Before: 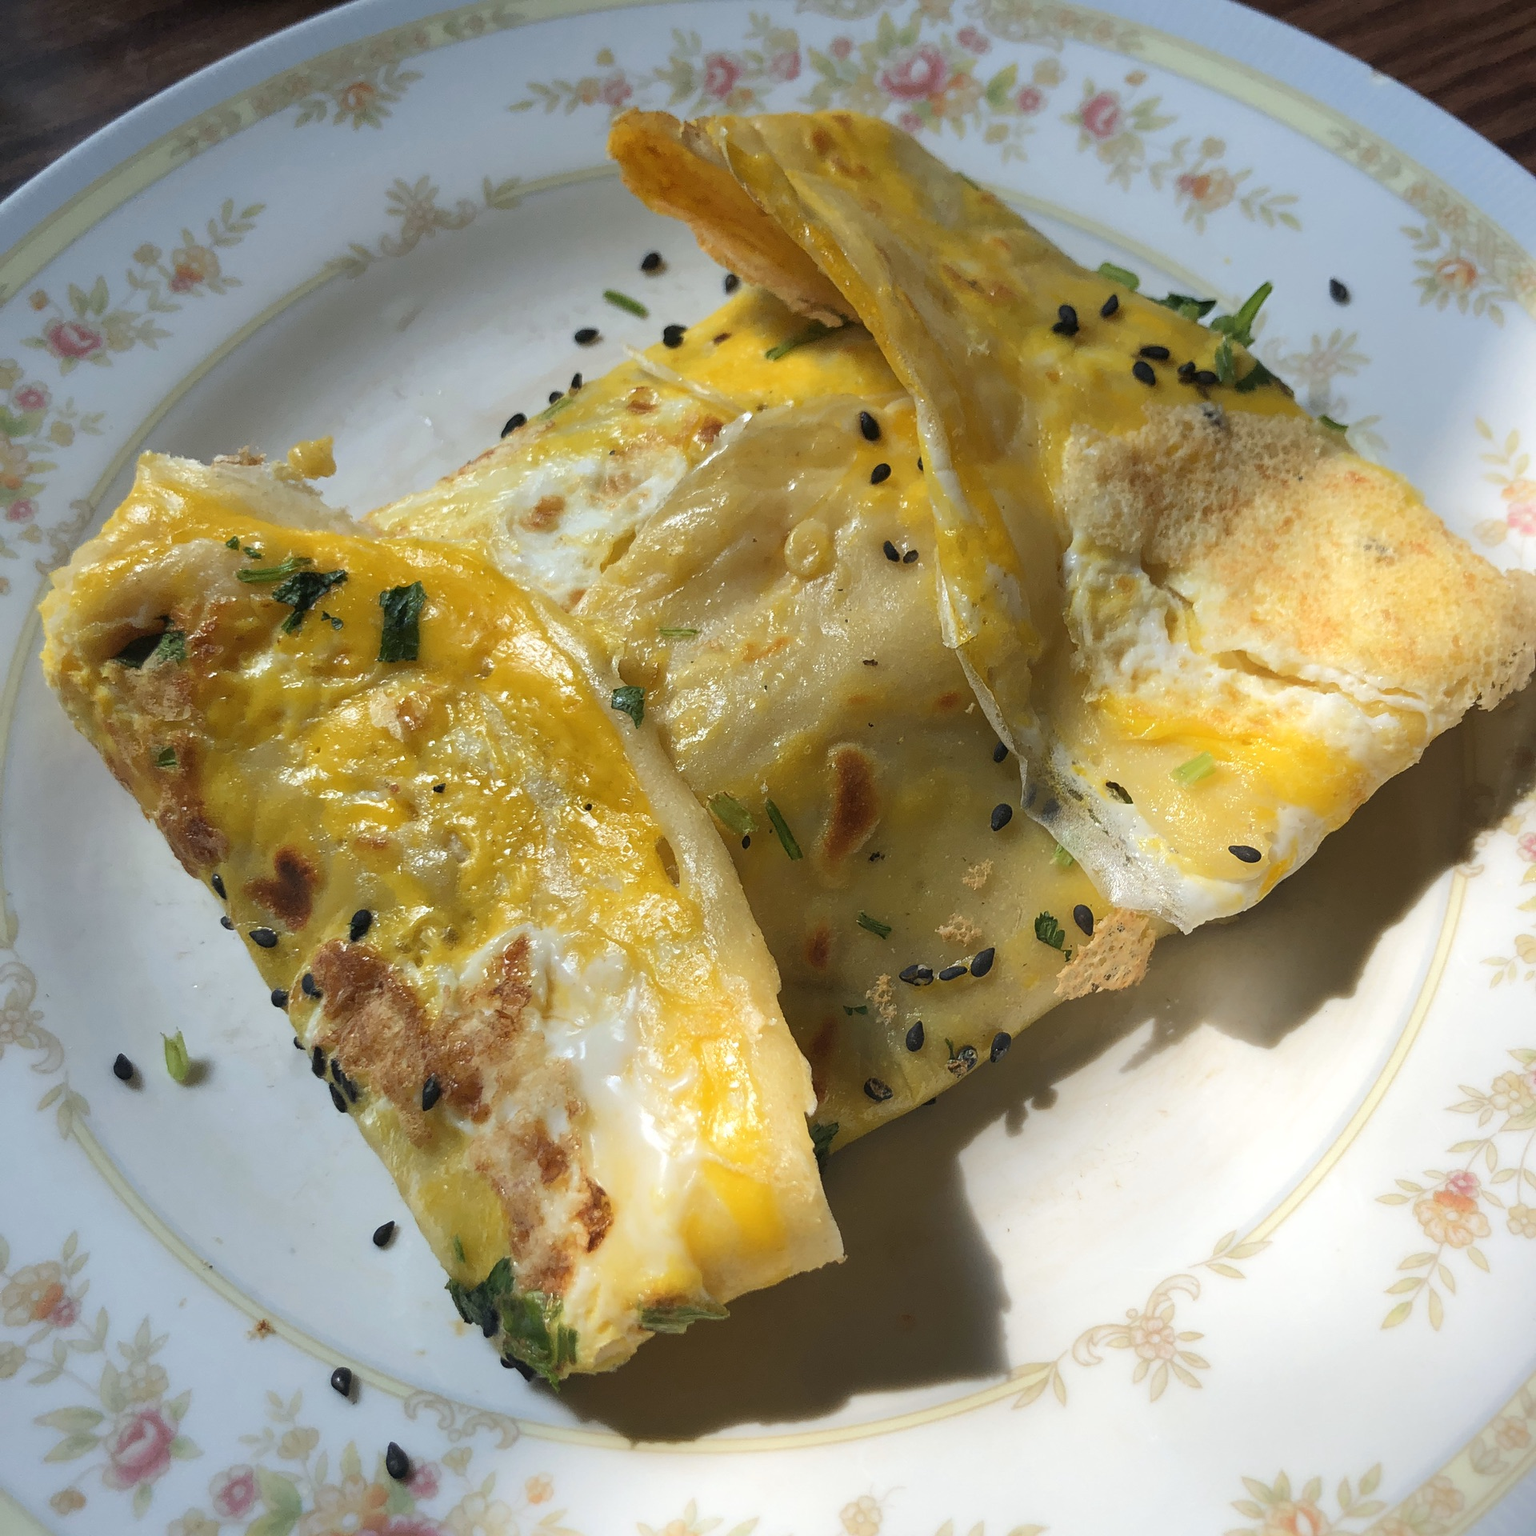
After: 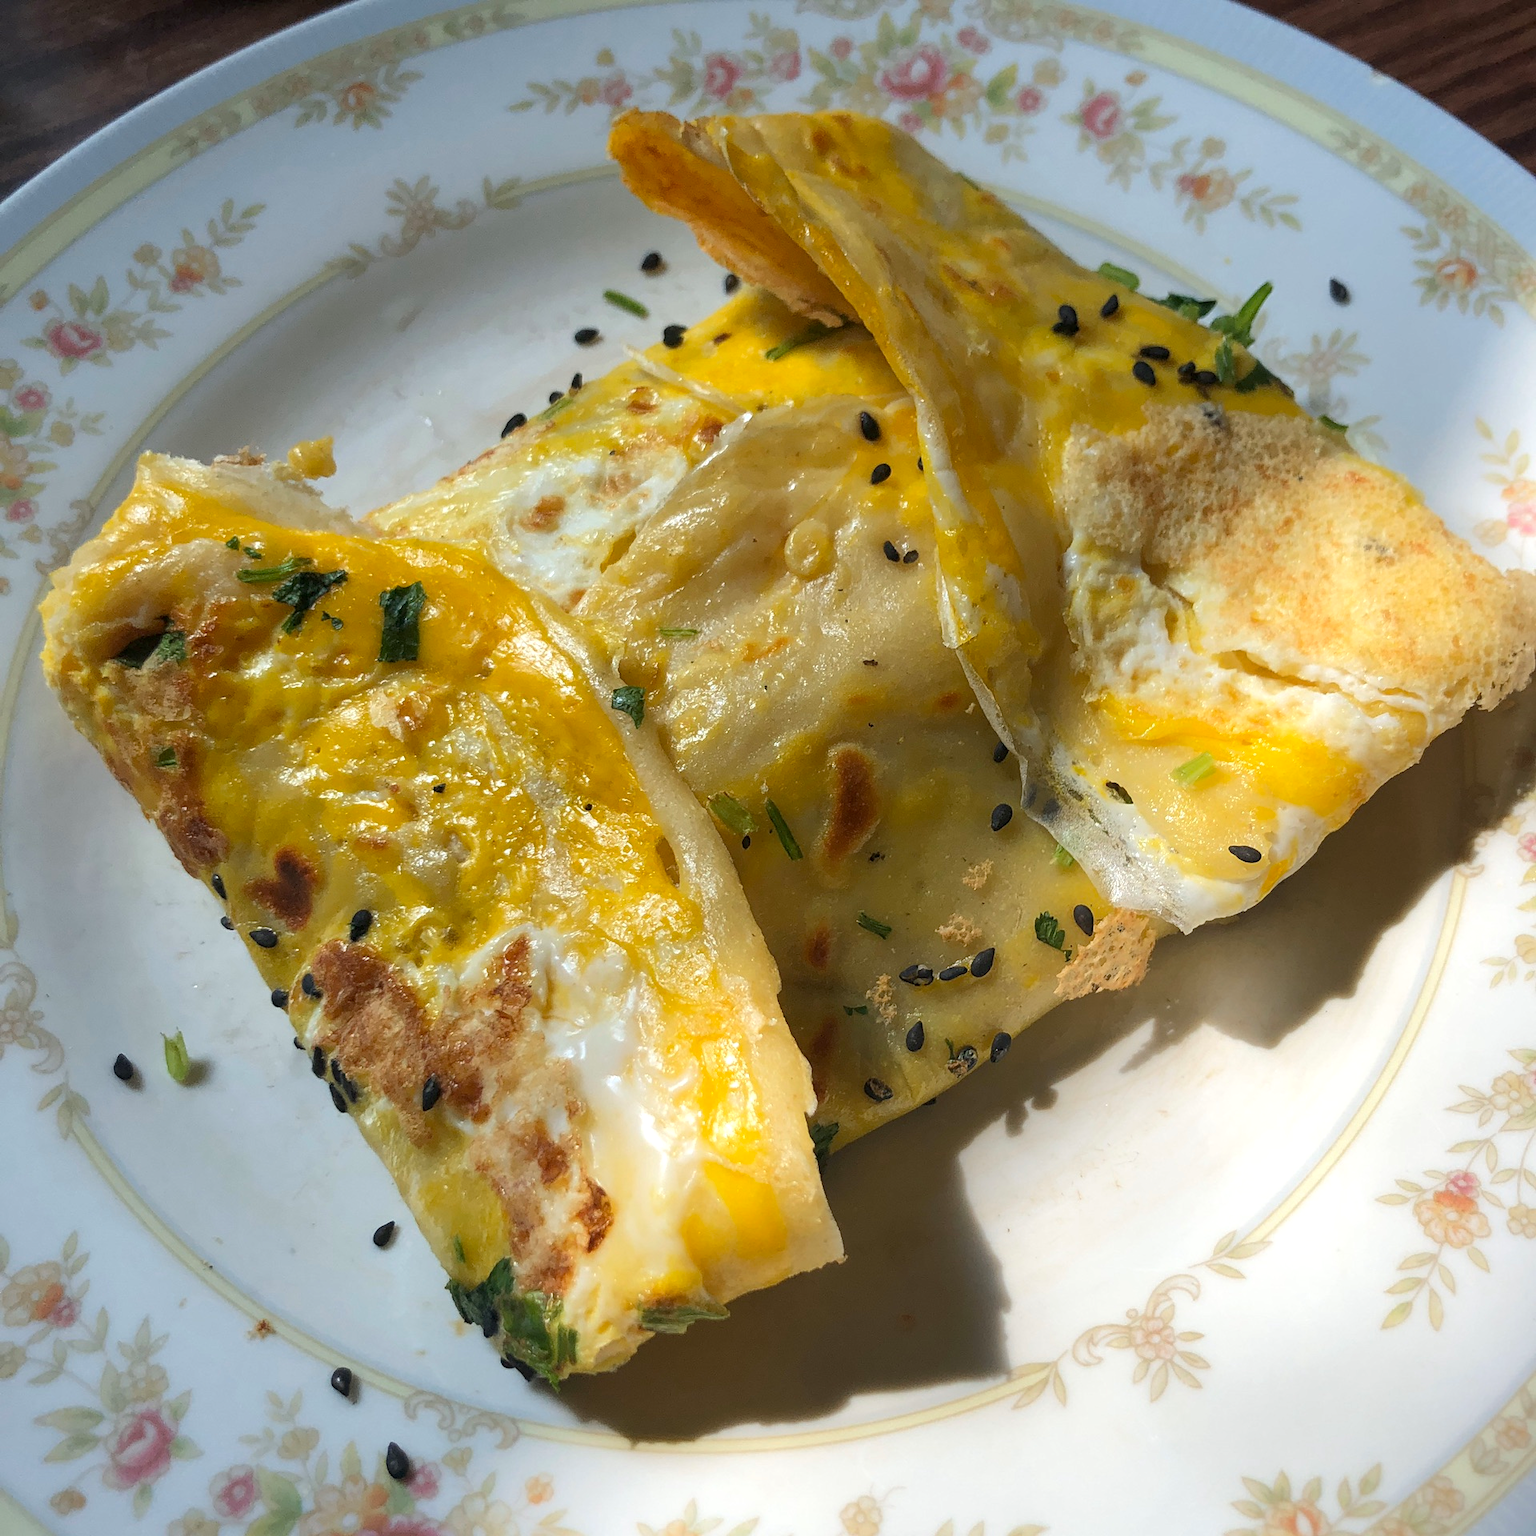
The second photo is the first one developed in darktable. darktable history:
local contrast: highlights 102%, shadows 100%, detail 119%, midtone range 0.2
